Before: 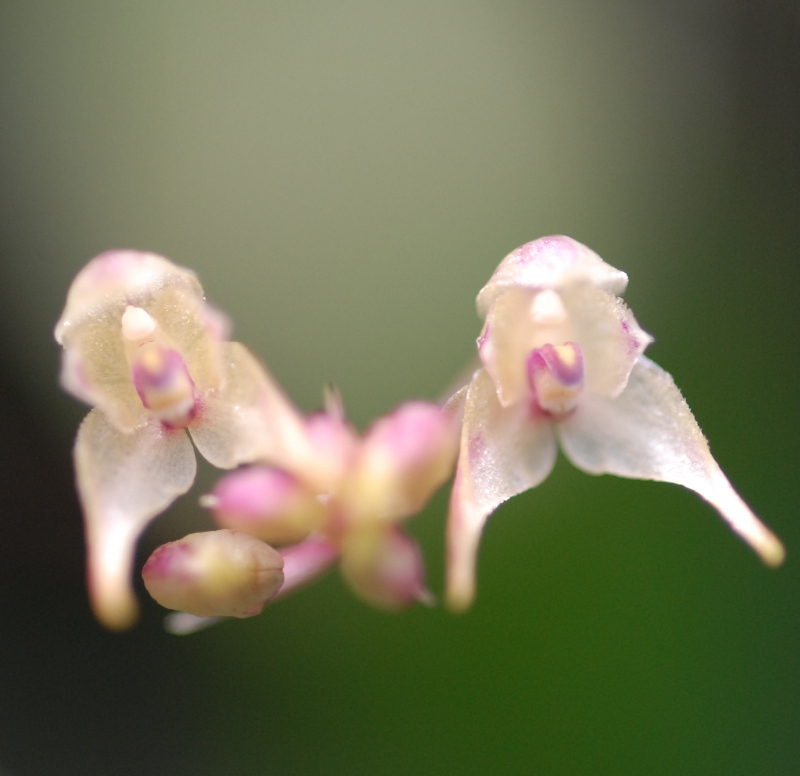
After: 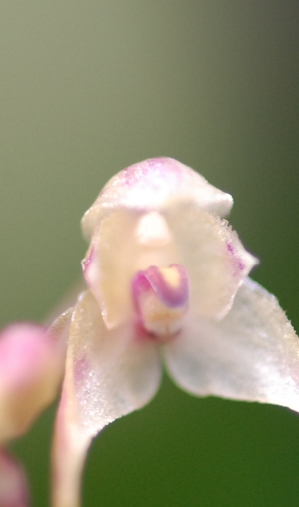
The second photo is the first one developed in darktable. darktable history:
crop and rotate: left 49.523%, top 10.131%, right 13.1%, bottom 24.431%
